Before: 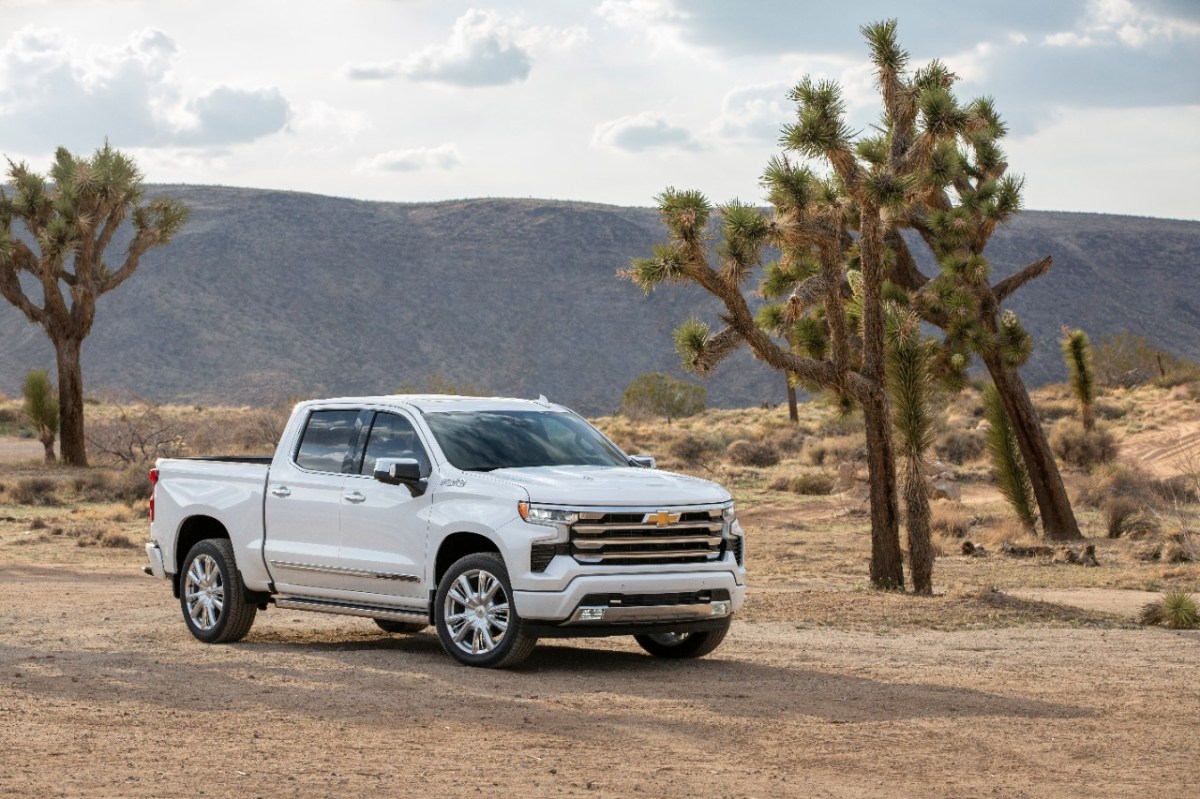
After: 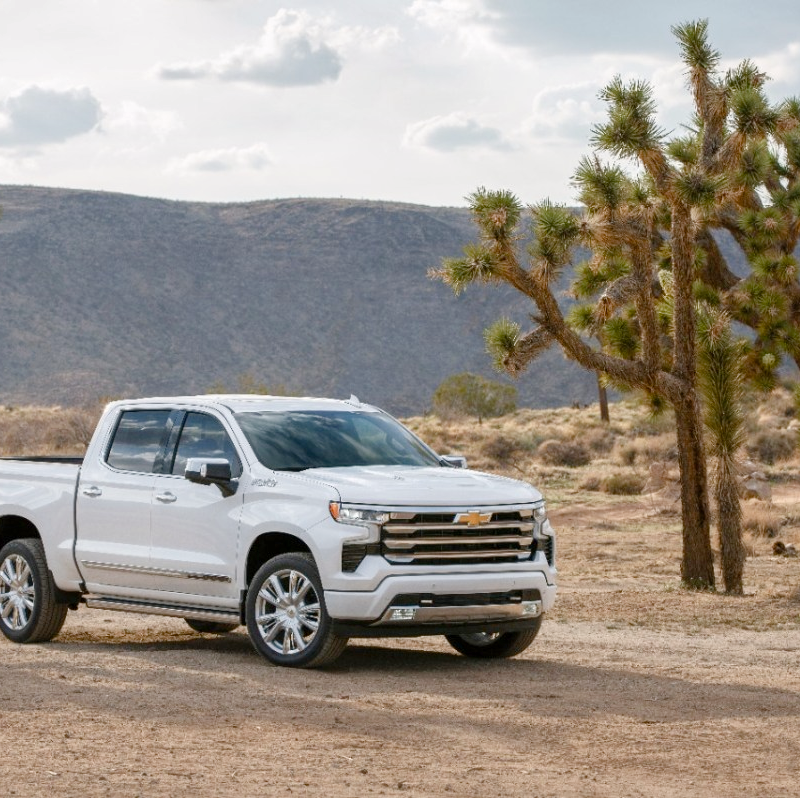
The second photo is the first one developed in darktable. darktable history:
color balance rgb: shadows lift › chroma 1%, shadows lift › hue 113°, highlights gain › chroma 0.2%, highlights gain › hue 333°, perceptual saturation grading › global saturation 20%, perceptual saturation grading › highlights -50%, perceptual saturation grading › shadows 25%, contrast -10%
crop and rotate: left 15.754%, right 17.579%
shadows and highlights: radius 44.78, white point adjustment 6.64, compress 79.65%, highlights color adjustment 78.42%, soften with gaussian
exposure: compensate highlight preservation false
